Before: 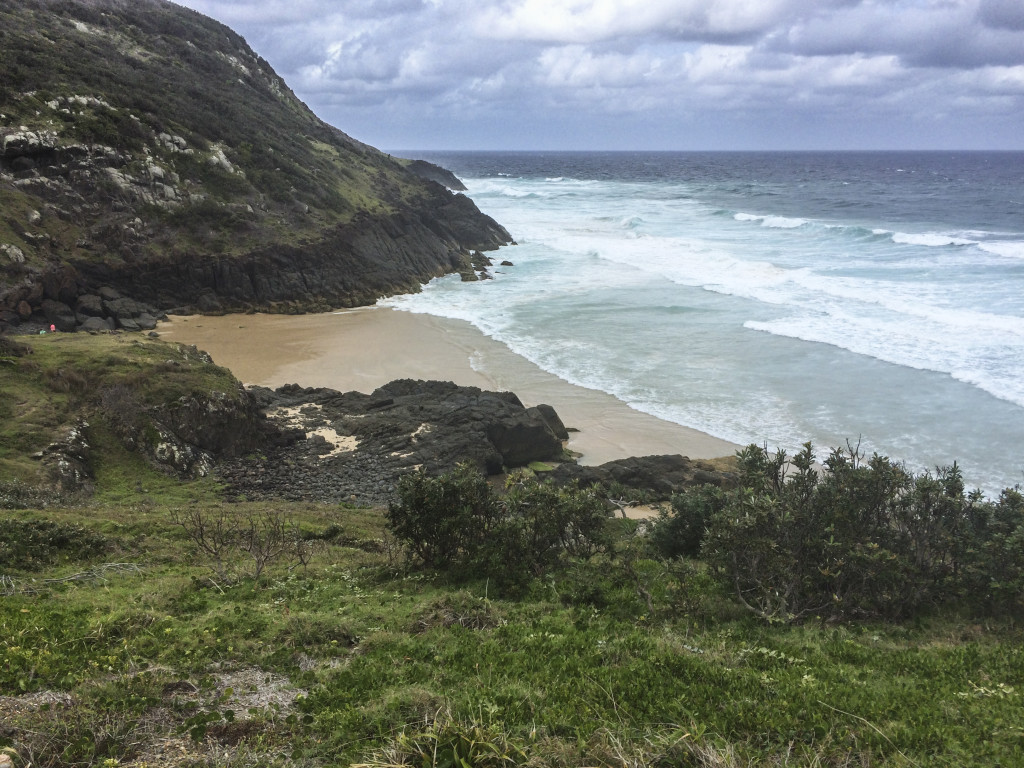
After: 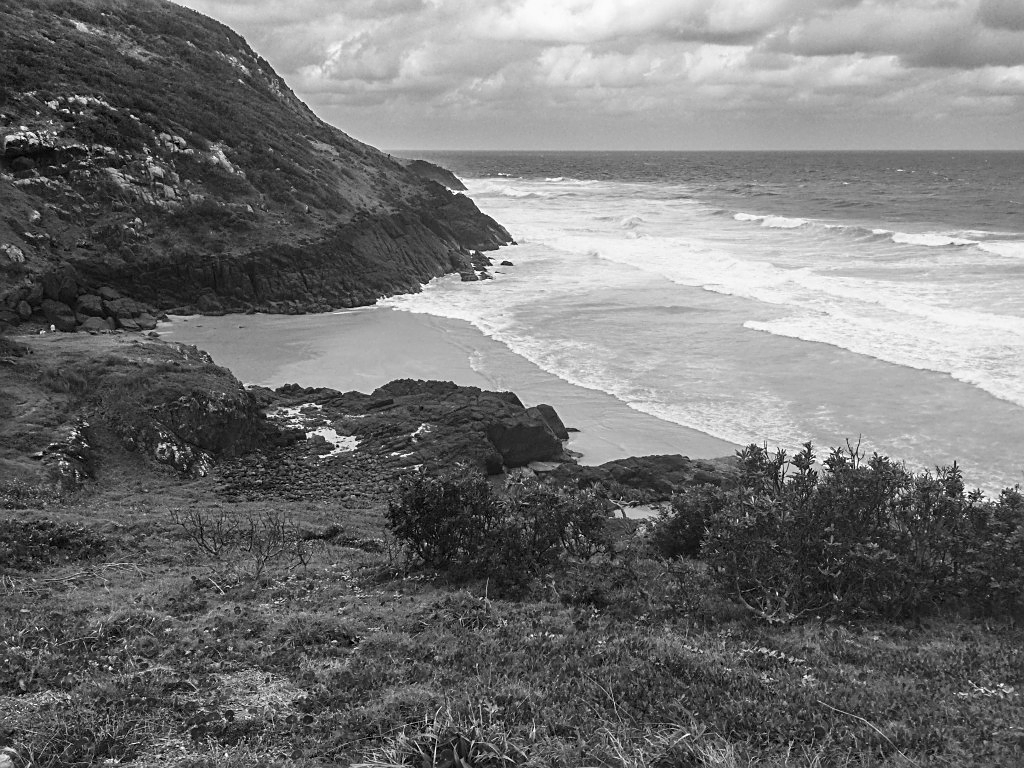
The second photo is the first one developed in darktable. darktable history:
sharpen: on, module defaults
monochrome: size 1
